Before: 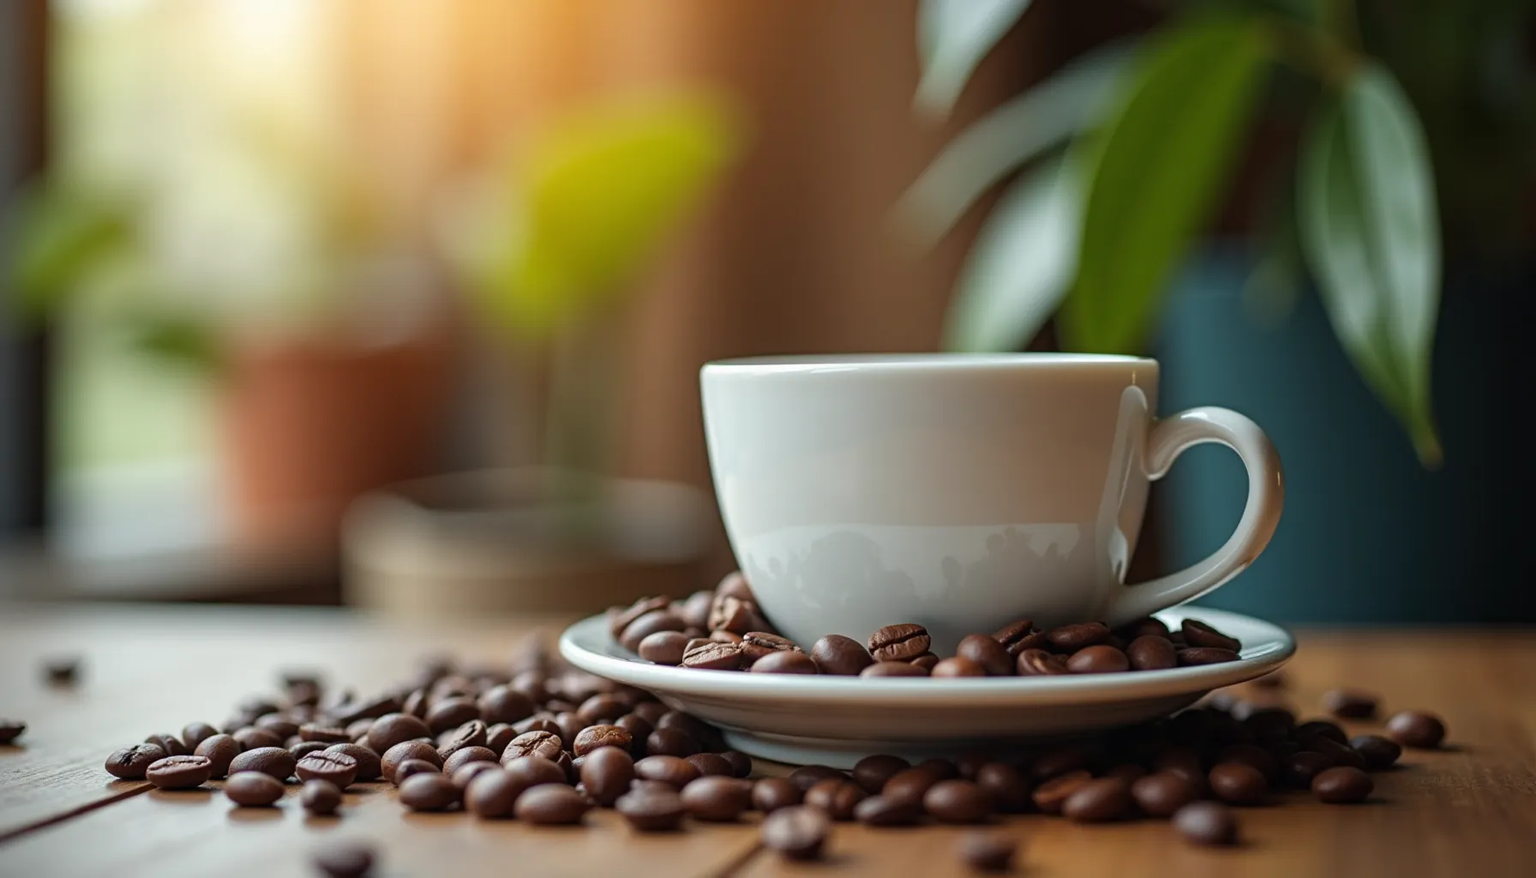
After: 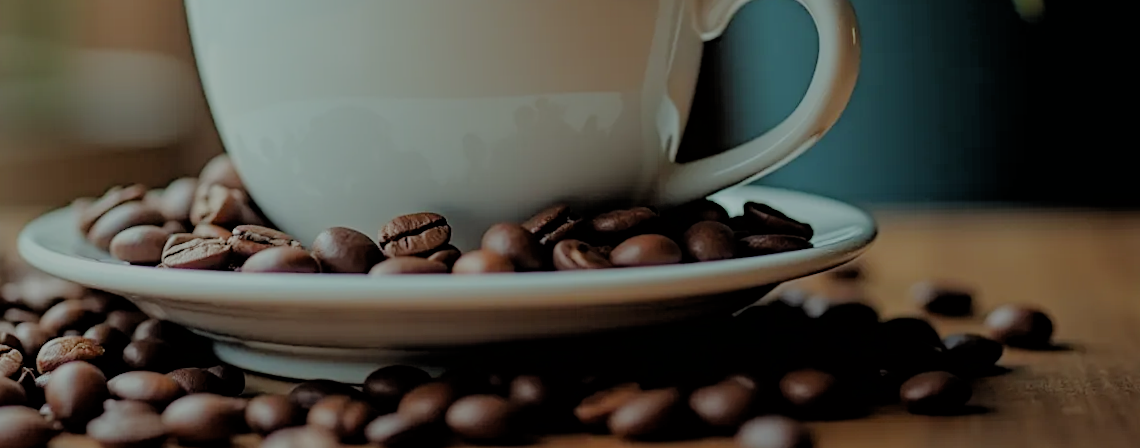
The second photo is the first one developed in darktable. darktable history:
crop and rotate: left 35.509%, top 50.238%, bottom 4.934%
sharpen: amount 0.2
filmic rgb: black relative exposure -4.42 EV, white relative exposure 6.58 EV, hardness 1.85, contrast 0.5
tone equalizer: -8 EV 0.06 EV, smoothing diameter 25%, edges refinement/feathering 10, preserve details guided filter
color correction: highlights a* -6.69, highlights b* 0.49
white balance: emerald 1
rotate and perspective: rotation -1°, crop left 0.011, crop right 0.989, crop top 0.025, crop bottom 0.975
